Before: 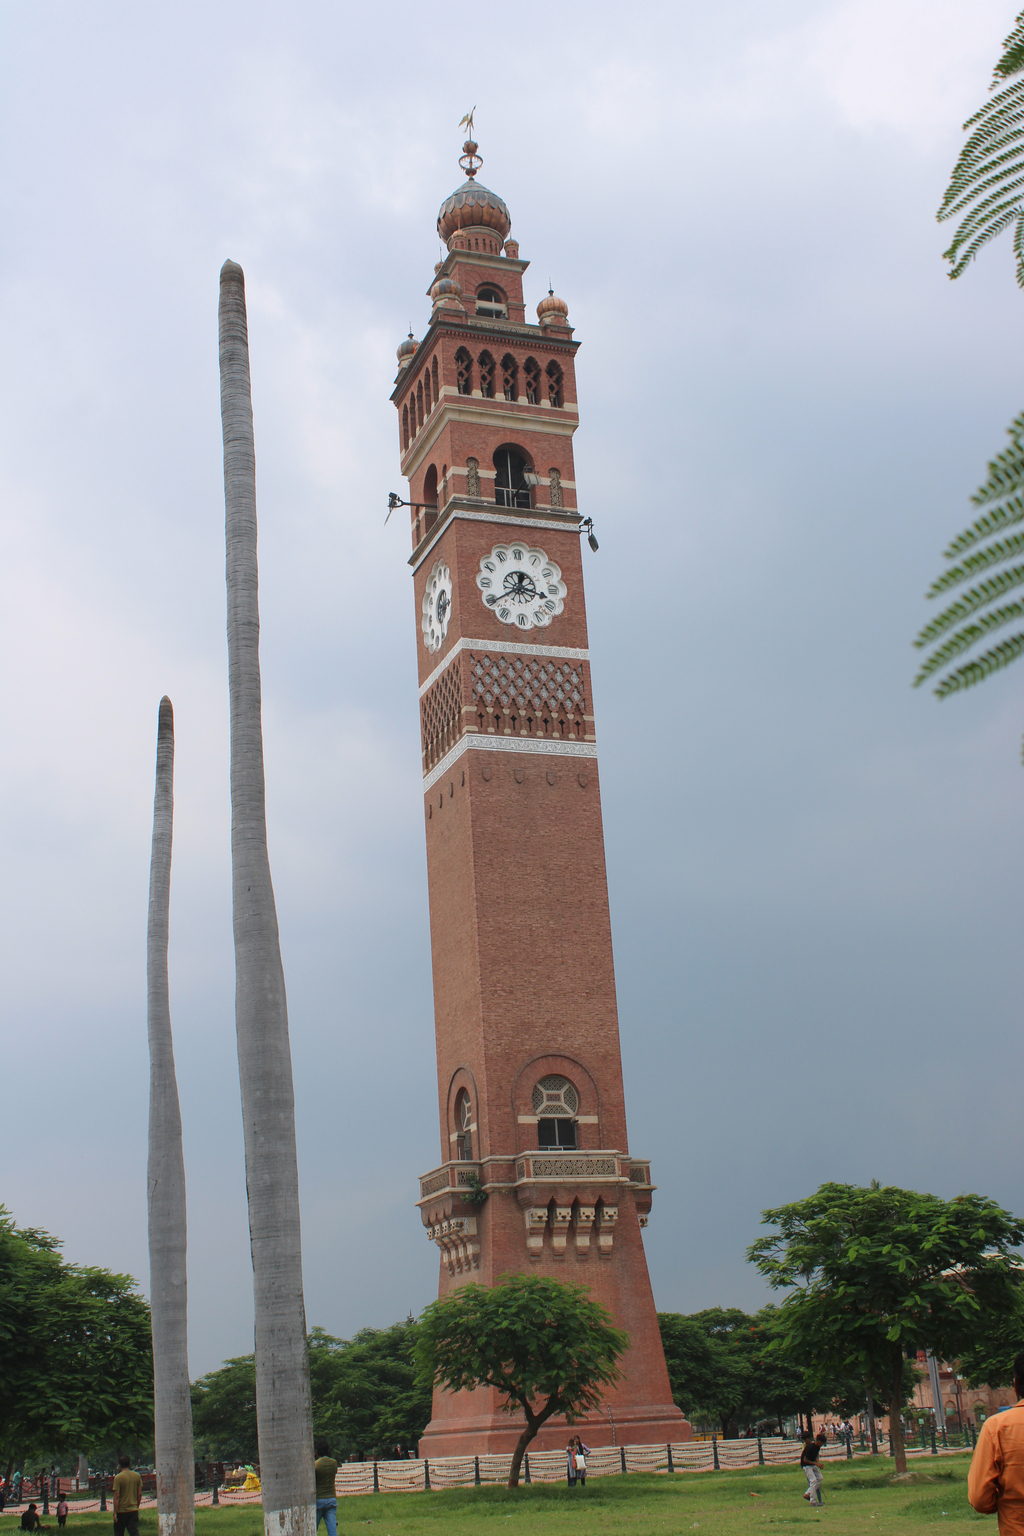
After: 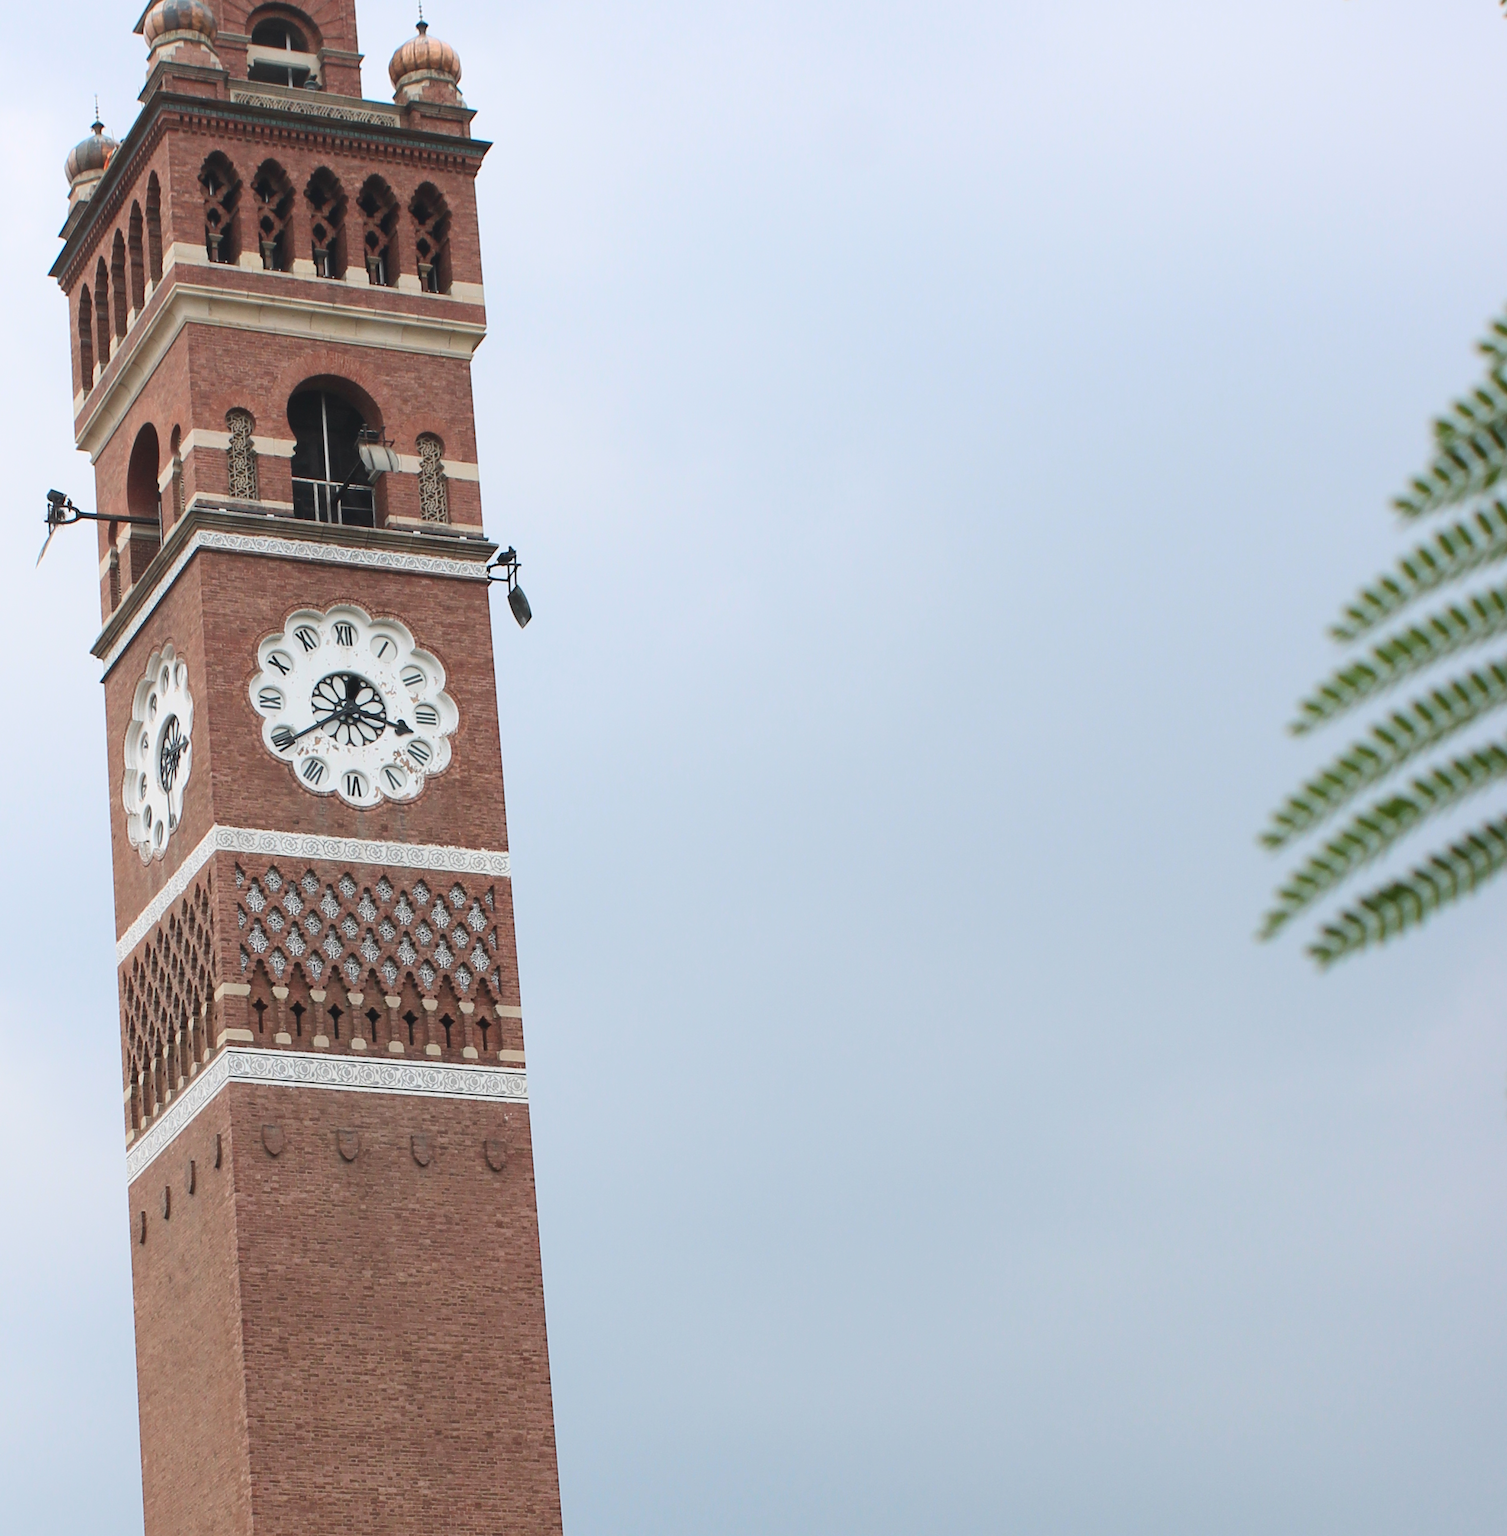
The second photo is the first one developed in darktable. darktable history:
tone equalizer: -8 EV 0.06 EV, smoothing diameter 25%, edges refinement/feathering 10, preserve details guided filter
contrast brightness saturation: contrast 0.24, brightness 0.09
crop: left 36.005%, top 18.293%, right 0.31%, bottom 38.444%
